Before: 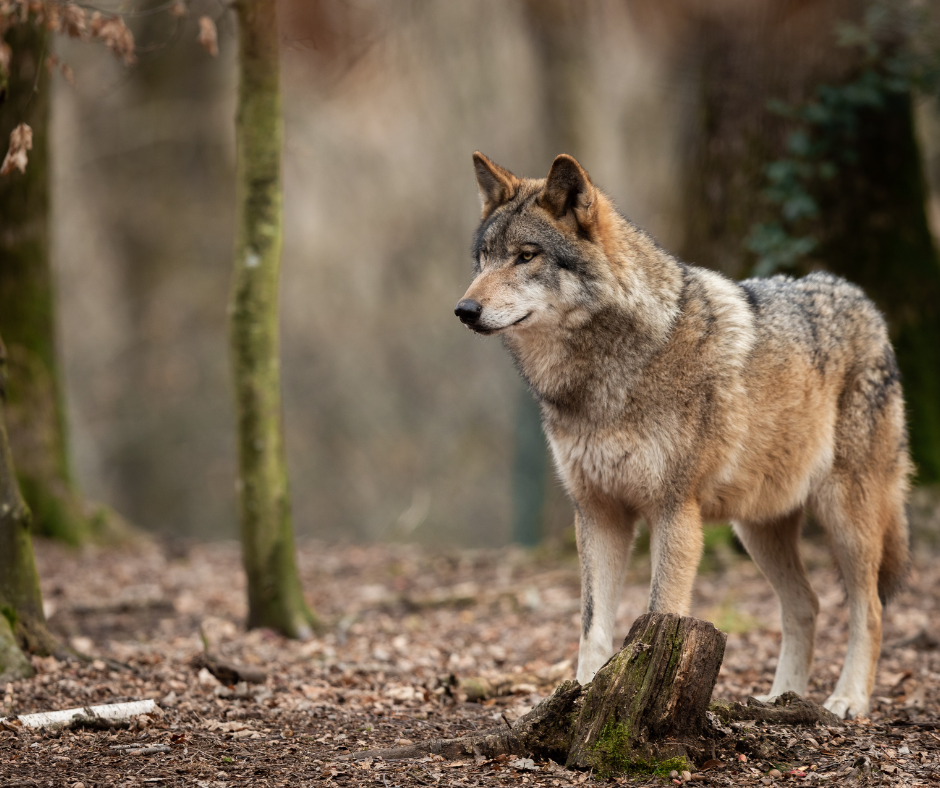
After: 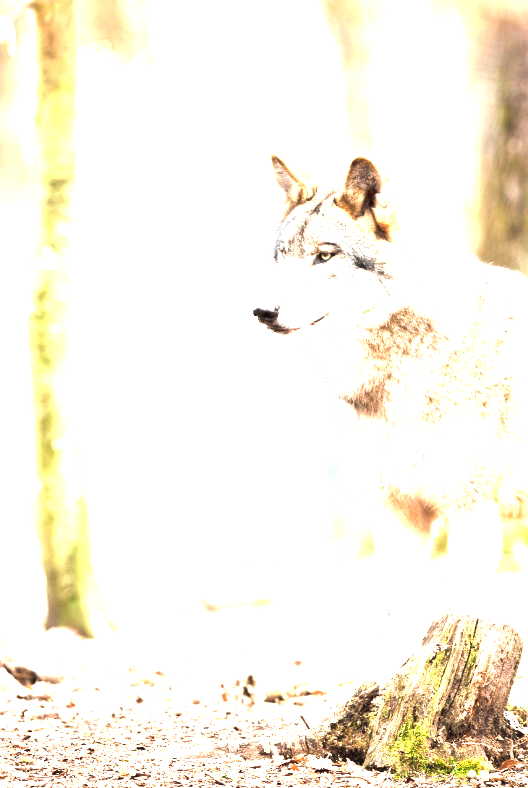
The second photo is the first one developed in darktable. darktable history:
crop: left 21.496%, right 22.254%
exposure: black level correction 0, exposure 4 EV, compensate exposure bias true, compensate highlight preservation false
